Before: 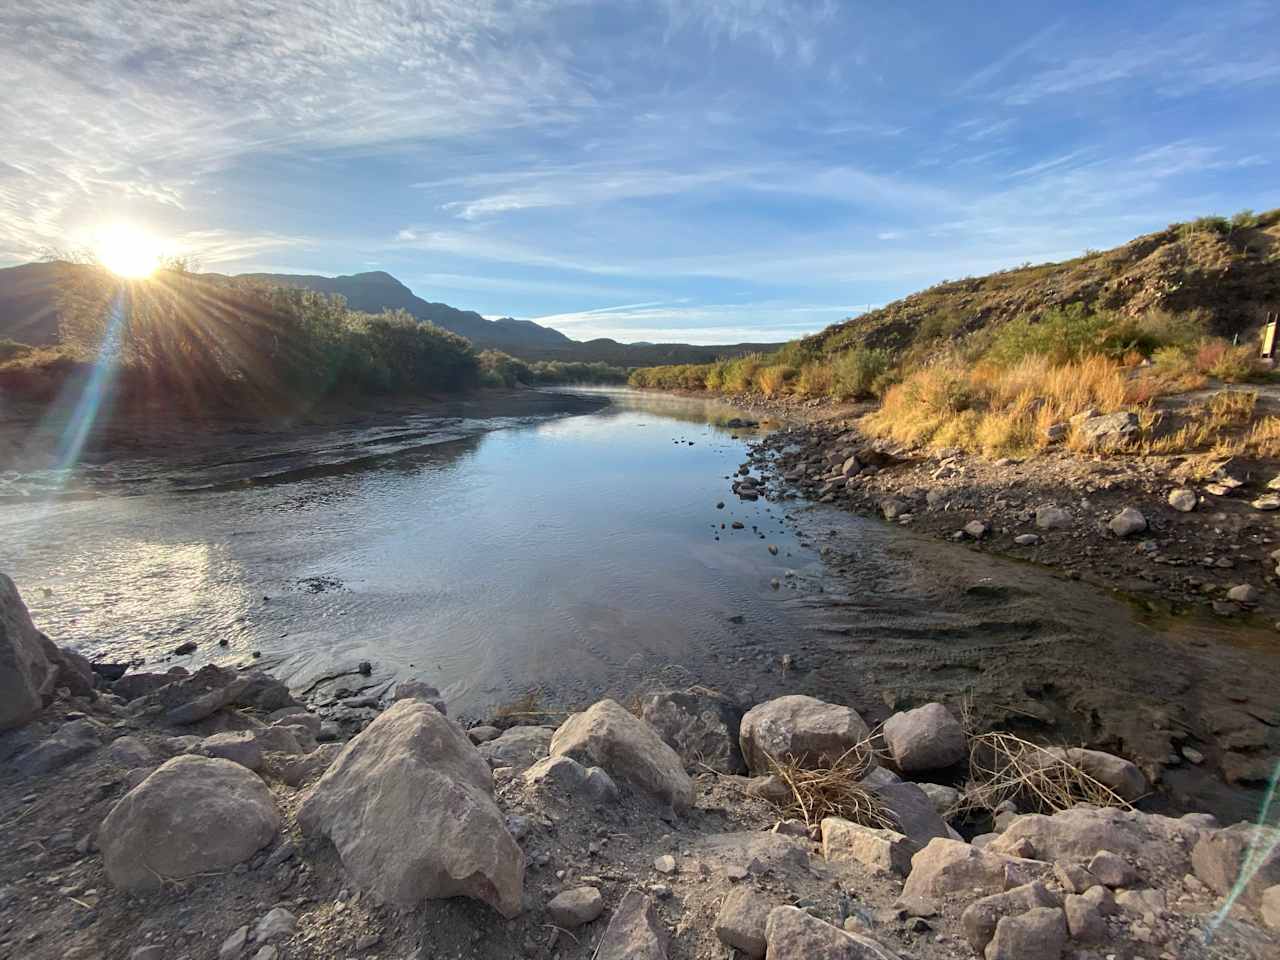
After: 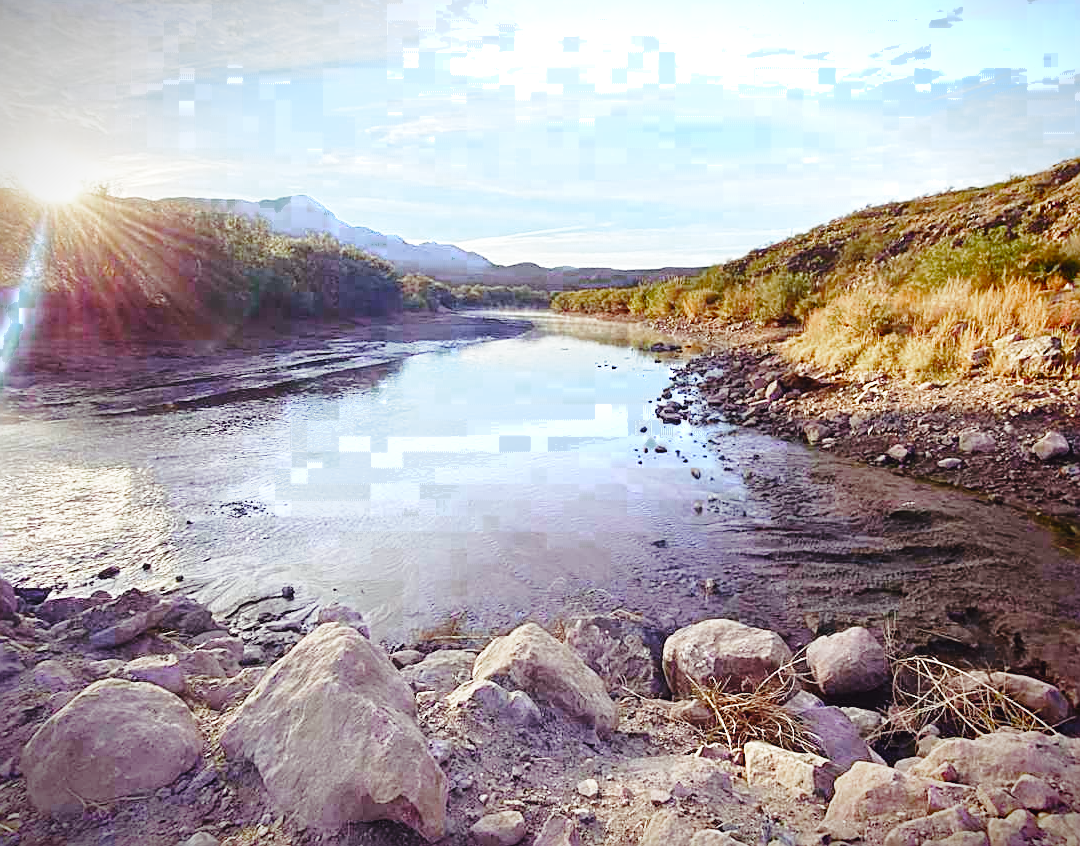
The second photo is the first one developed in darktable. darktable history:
vignetting: fall-off start 99.95%, saturation 0.383, width/height ratio 1.32
crop: left 6.036%, top 7.958%, right 9.538%, bottom 3.916%
color balance rgb: shadows lift › luminance 0.491%, shadows lift › chroma 6.837%, shadows lift › hue 299.82°, global offset › luminance 0.475%, global offset › hue 60.35°, perceptual saturation grading › global saturation 20%, perceptual saturation grading › highlights -49.579%, perceptual saturation grading › shadows 25.239%, global vibrance 9.245%
sharpen: on, module defaults
base curve: curves: ch0 [(0, 0) (0.028, 0.03) (0.121, 0.232) (0.46, 0.748) (0.859, 0.968) (1, 1)], preserve colors none
color zones: curves: ch0 [(0.203, 0.433) (0.607, 0.517) (0.697, 0.696) (0.705, 0.897)]
